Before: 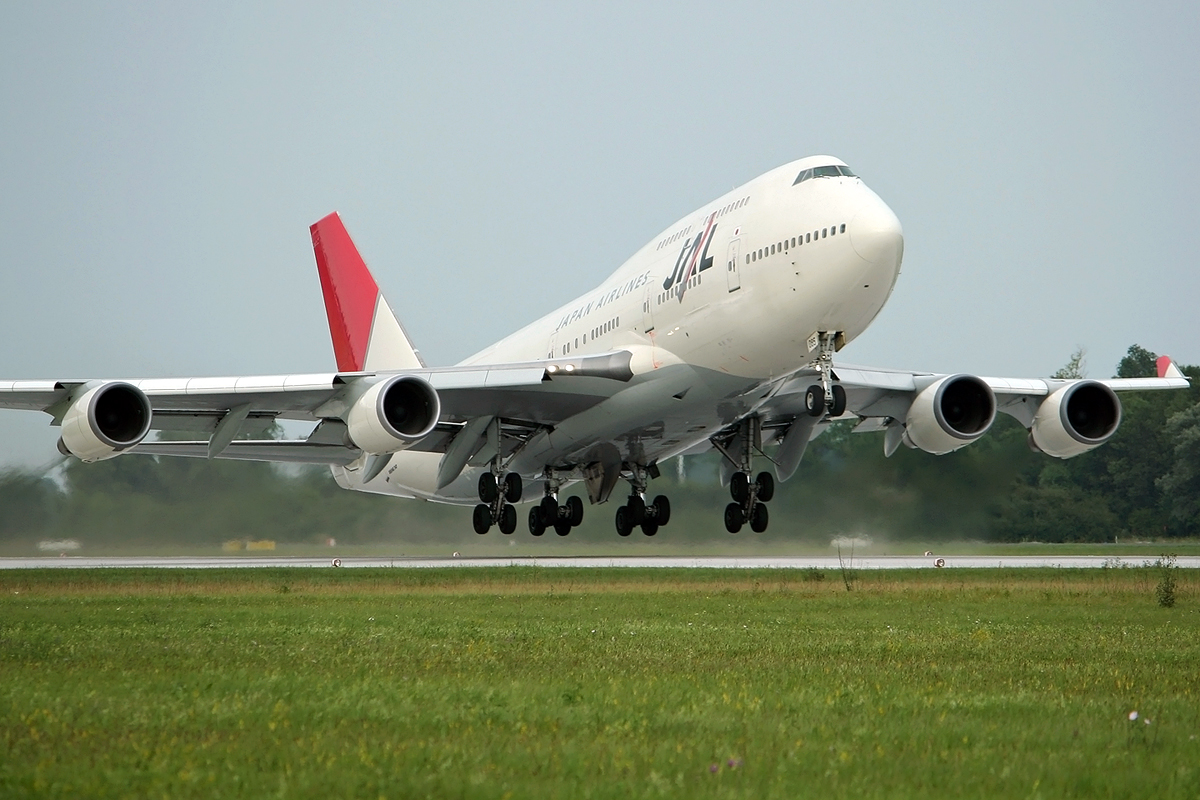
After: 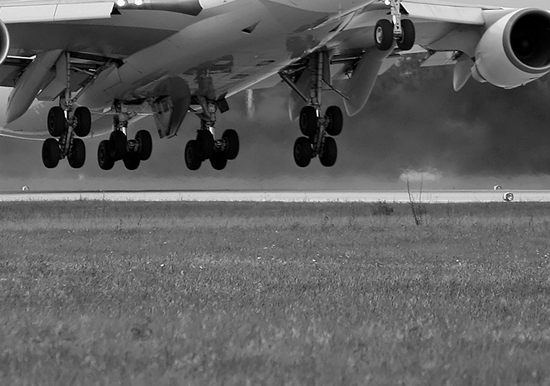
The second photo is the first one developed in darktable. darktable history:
monochrome: a 32, b 64, size 2.3
crop: left 35.976%, top 45.819%, right 18.162%, bottom 5.807%
